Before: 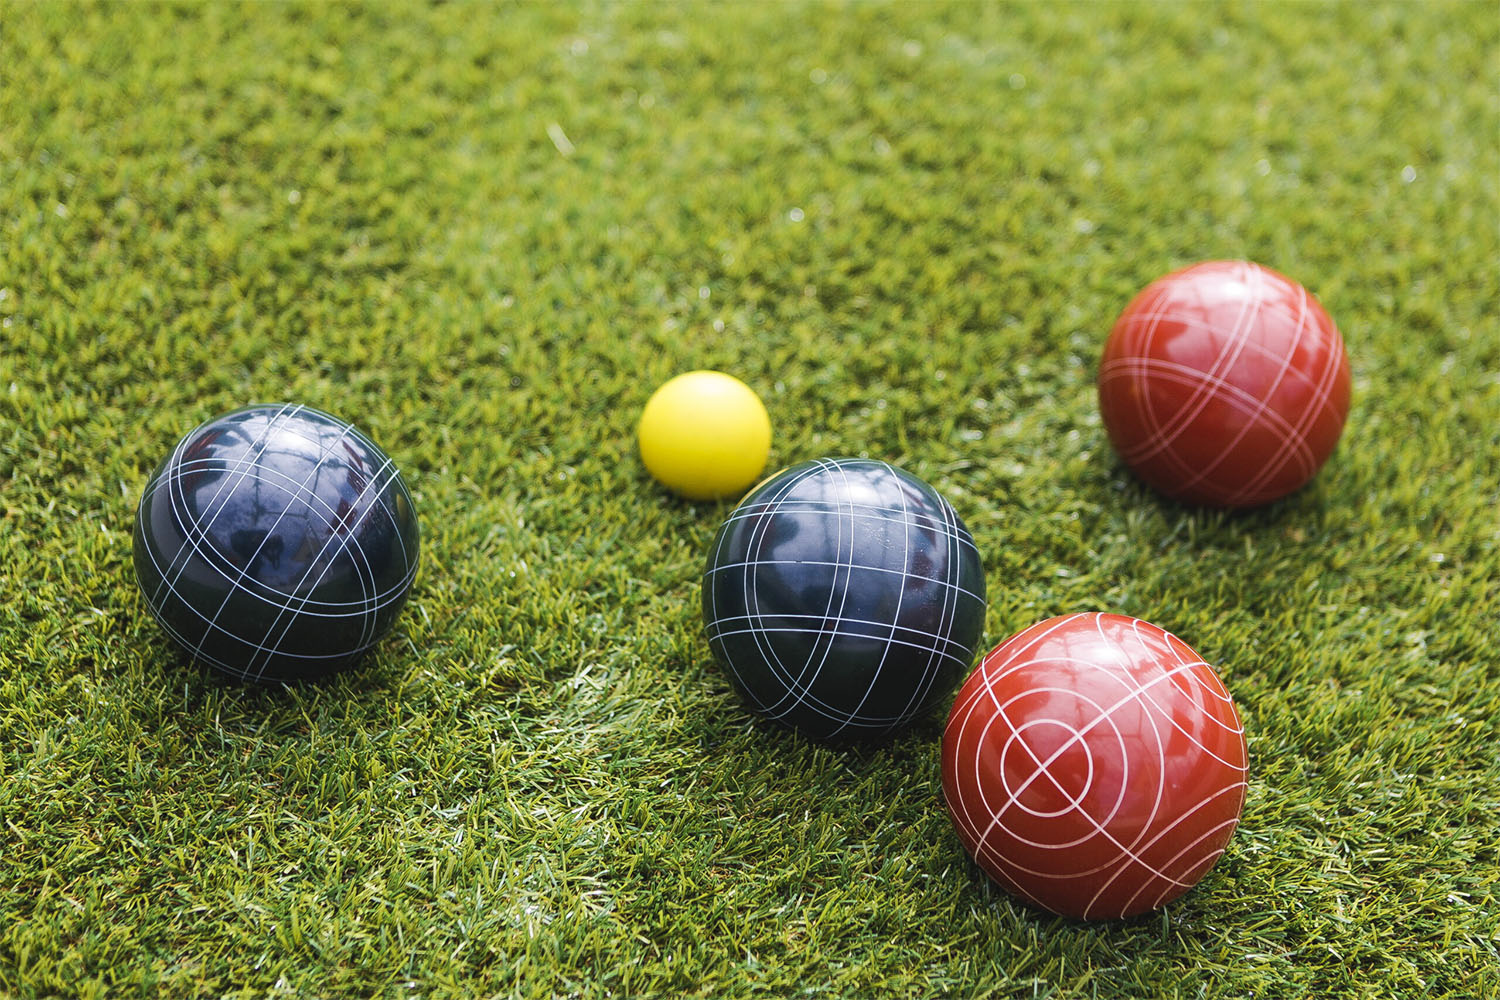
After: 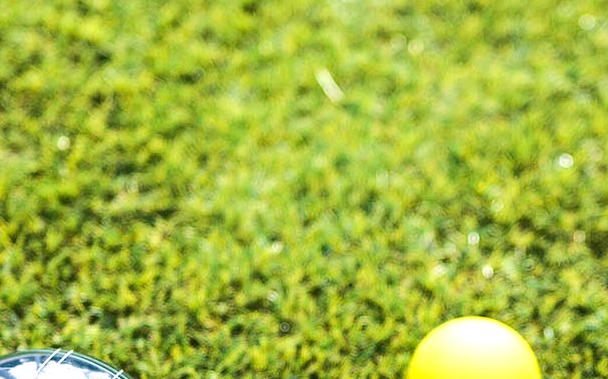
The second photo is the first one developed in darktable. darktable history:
crop: left 15.452%, top 5.459%, right 43.956%, bottom 56.62%
tone equalizer: -8 EV -0.75 EV, -7 EV -0.7 EV, -6 EV -0.6 EV, -5 EV -0.4 EV, -3 EV 0.4 EV, -2 EV 0.6 EV, -1 EV 0.7 EV, +0 EV 0.75 EV, edges refinement/feathering 500, mask exposure compensation -1.57 EV, preserve details no
